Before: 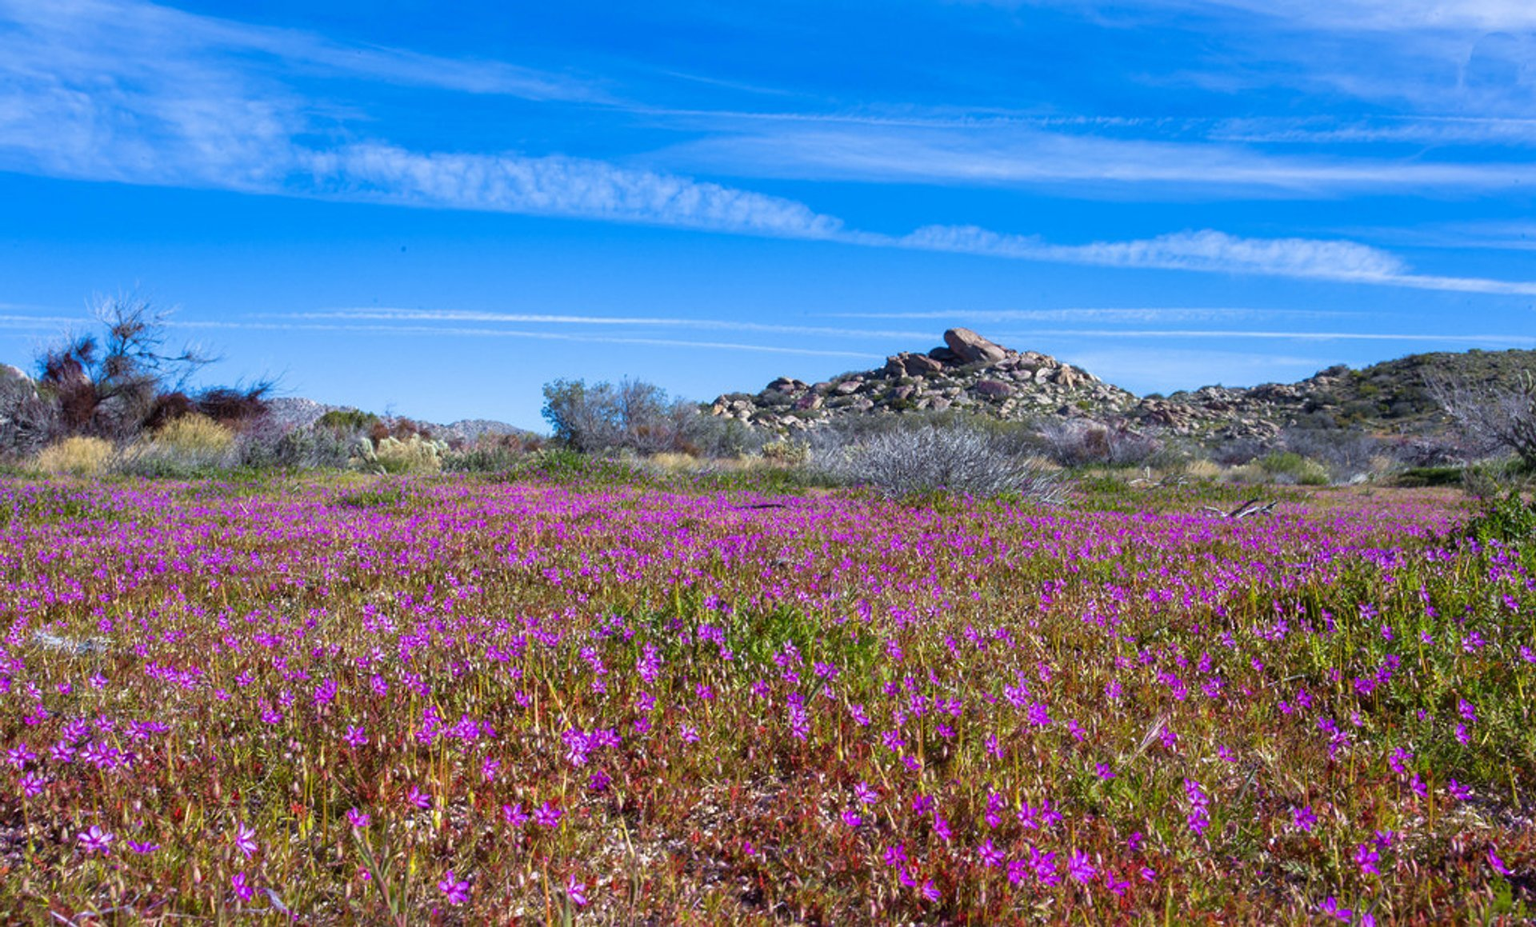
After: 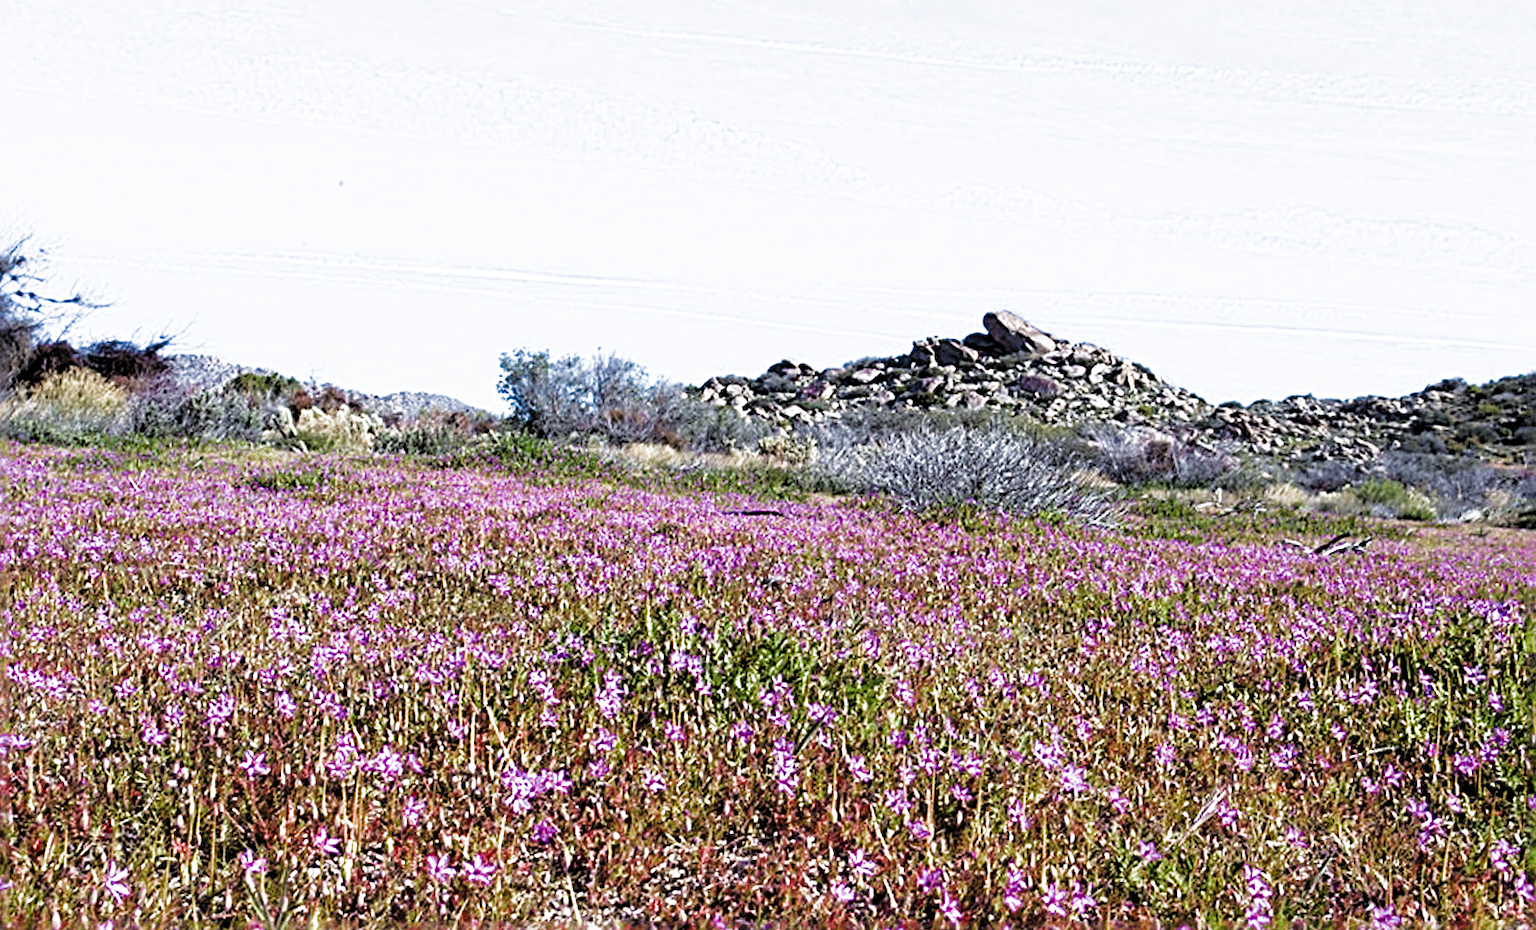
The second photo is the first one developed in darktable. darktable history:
exposure: black level correction 0.001, exposure 0.499 EV, compensate exposure bias true, compensate highlight preservation false
filmic rgb: black relative exposure -4.95 EV, white relative exposure 2.84 EV, hardness 3.71, color science v4 (2020)
crop and rotate: angle -2.86°, left 5.142%, top 5.166%, right 4.652%, bottom 4.272%
sharpen: radius 3.721, amount 0.936
